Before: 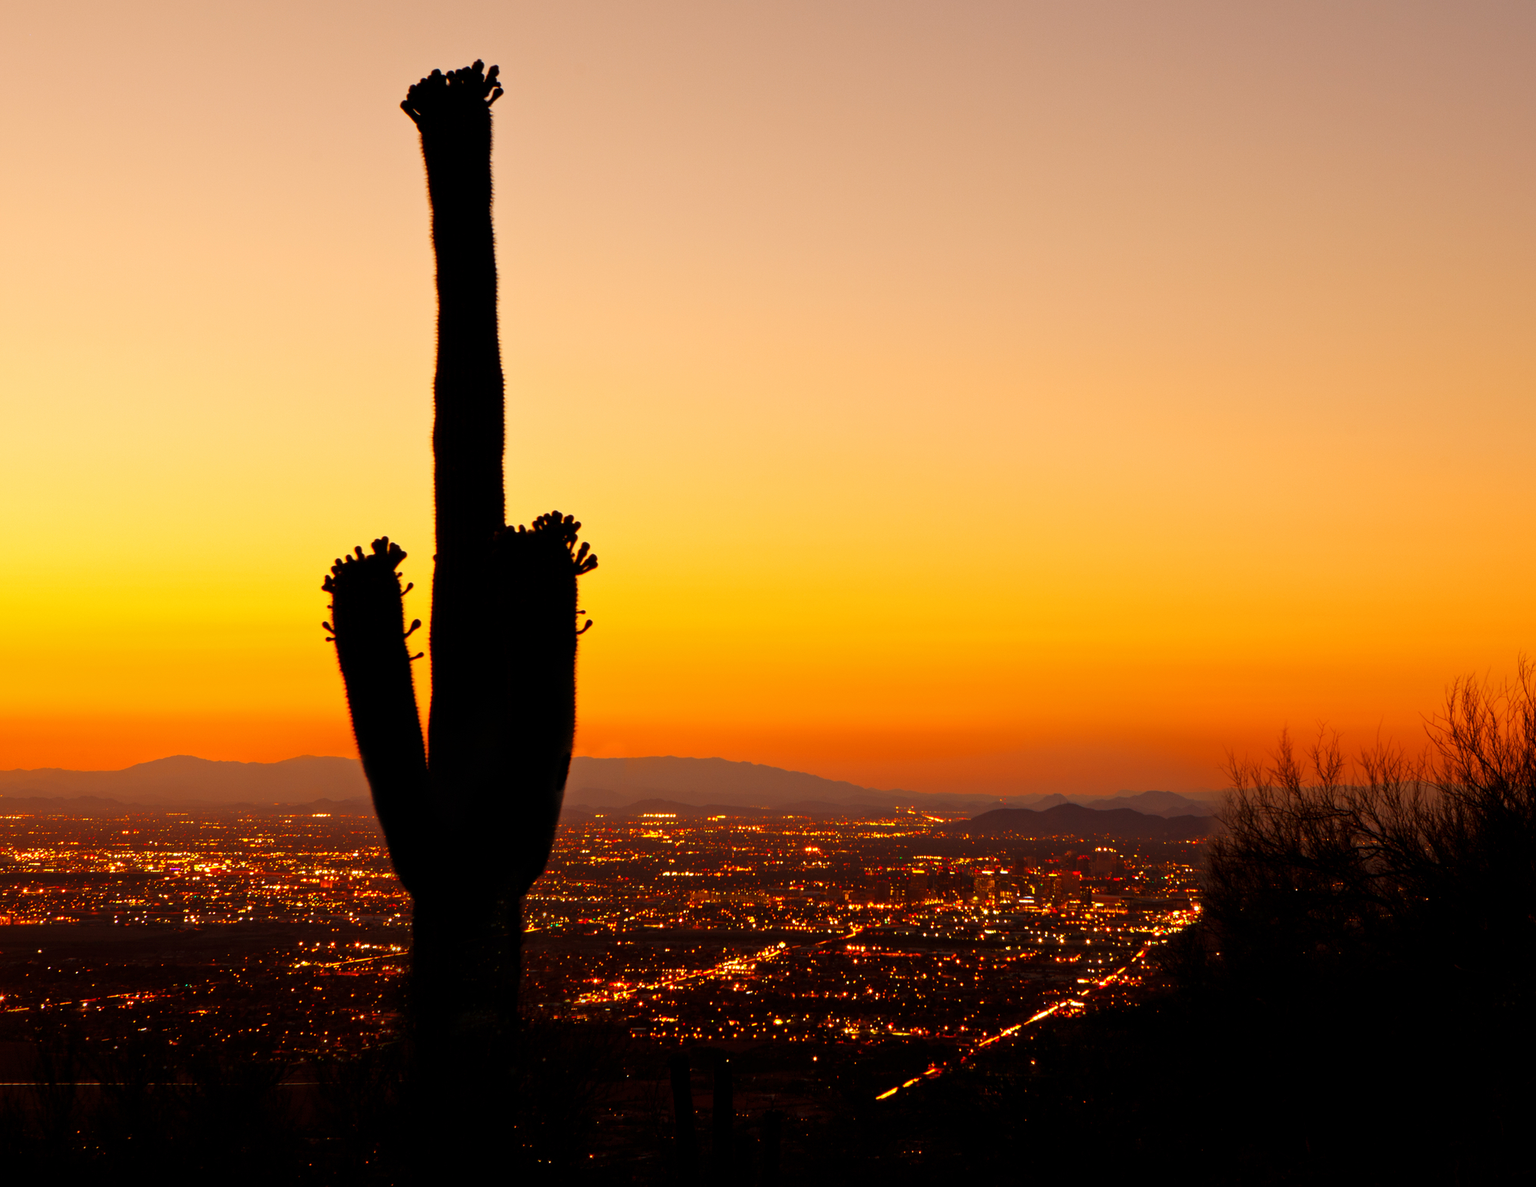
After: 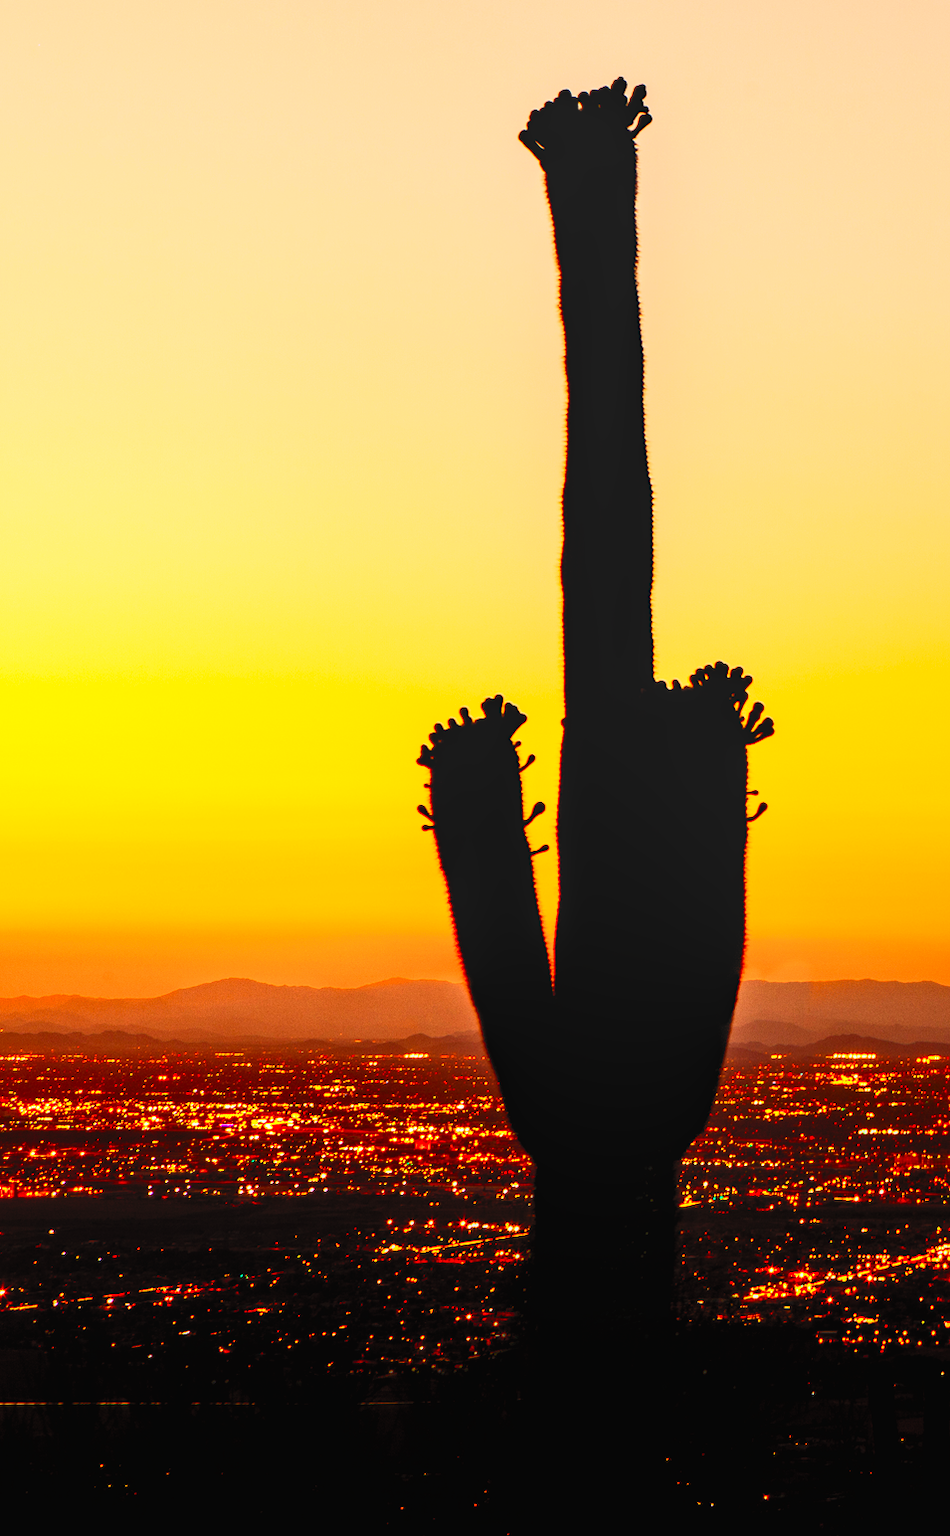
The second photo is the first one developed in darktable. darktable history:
exposure: compensate exposure bias true, compensate highlight preservation false
crop and rotate: left 0.02%, top 0%, right 52.199%
filmic rgb: black relative exposure -7.28 EV, white relative exposure 5.05 EV, threshold 5.98 EV, hardness 3.2, enable highlight reconstruction true
shadows and highlights: shadows 20.92, highlights -36.45, soften with gaussian
local contrast: on, module defaults
contrast brightness saturation: contrast 0.847, brightness 0.606, saturation 0.587
